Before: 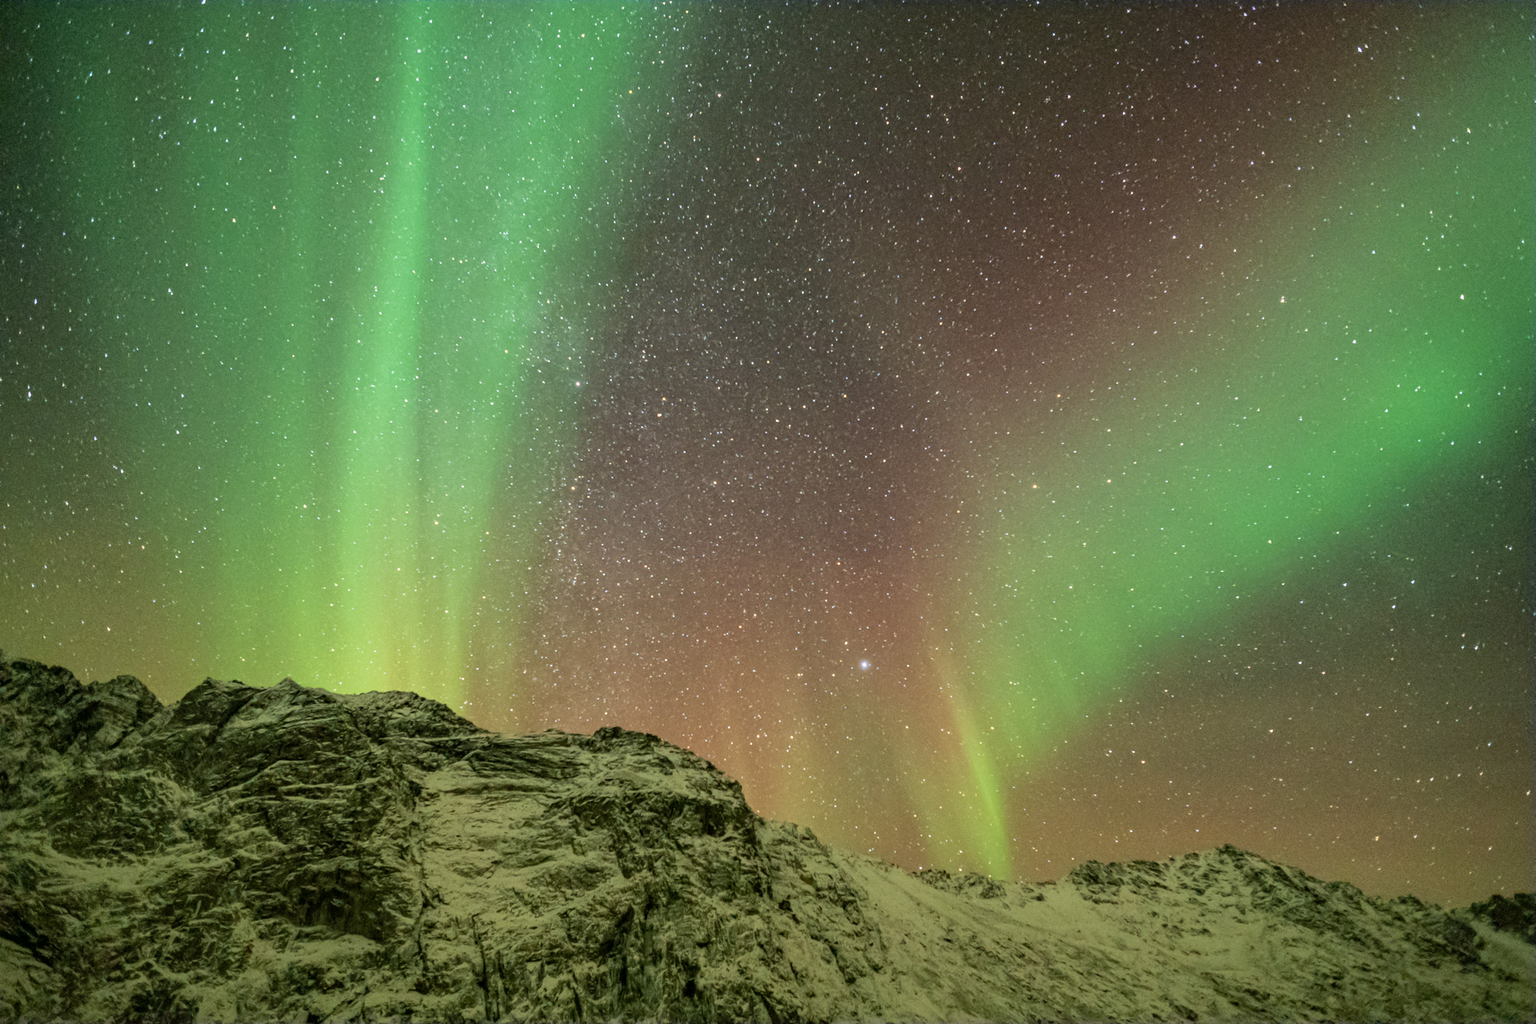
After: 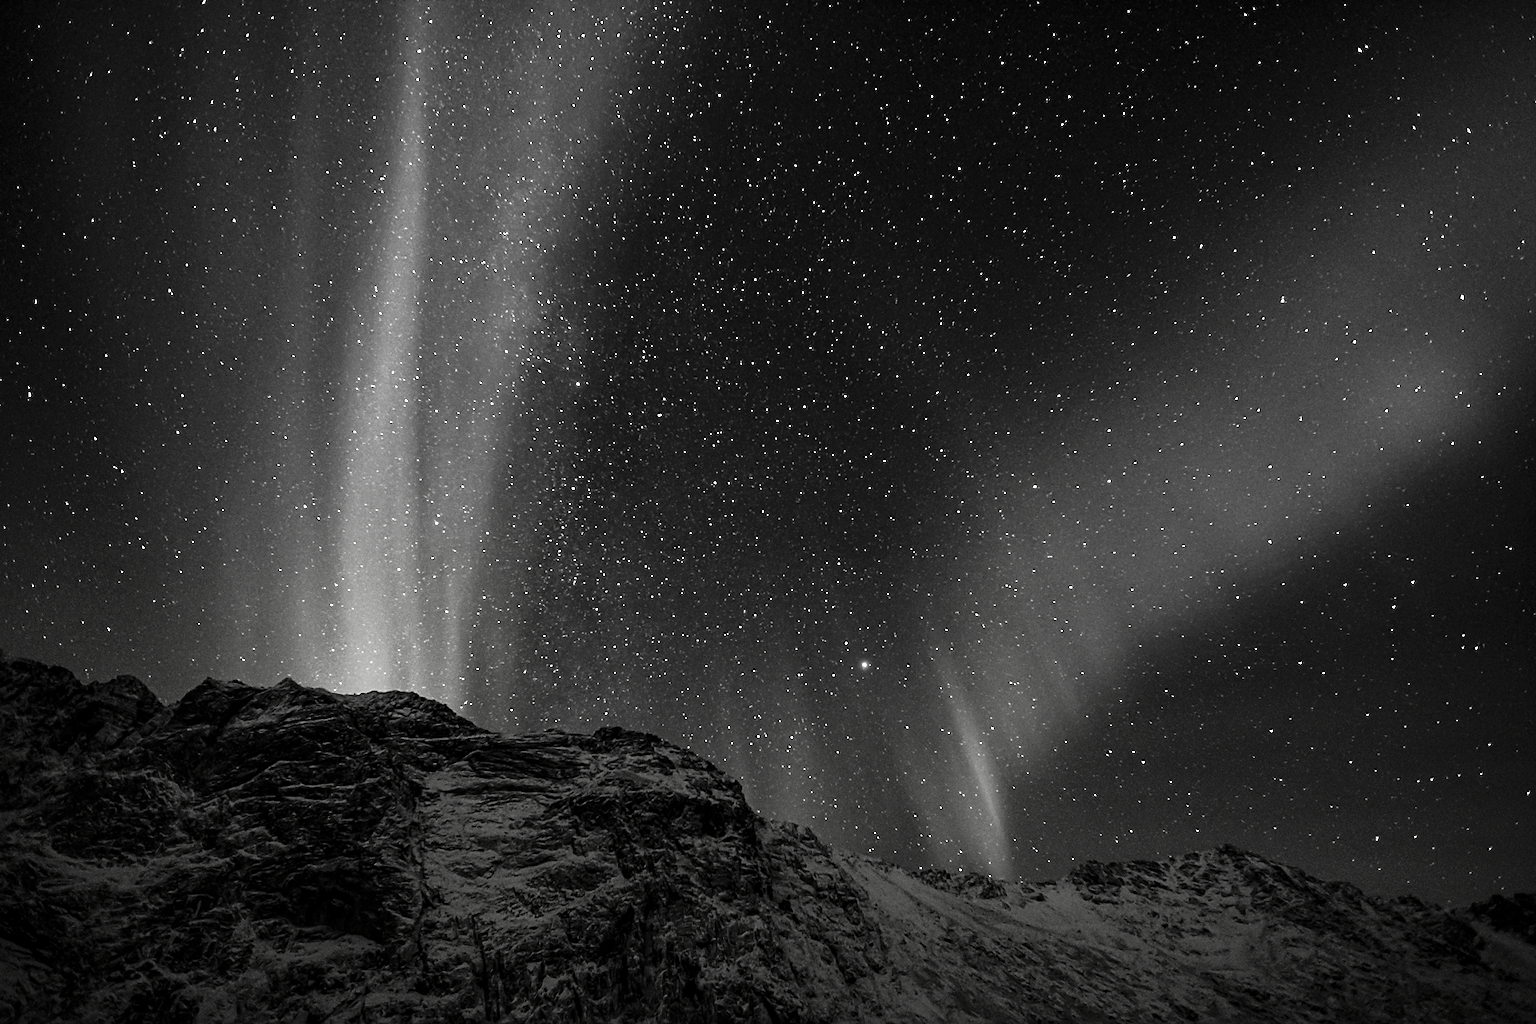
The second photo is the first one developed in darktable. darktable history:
contrast brightness saturation: contrast -0.027, brightness -0.582, saturation -0.99
tone equalizer: -8 EV -0.444 EV, -7 EV -0.359 EV, -6 EV -0.363 EV, -5 EV -0.256 EV, -3 EV 0.254 EV, -2 EV 0.313 EV, -1 EV 0.397 EV, +0 EV 0.392 EV, edges refinement/feathering 500, mask exposure compensation -1.57 EV, preserve details no
sharpen: radius 1.818, amount 0.411, threshold 1.591
tone curve: curves: ch0 [(0, 0) (0.003, 0.002) (0.011, 0.009) (0.025, 0.022) (0.044, 0.041) (0.069, 0.059) (0.1, 0.082) (0.136, 0.106) (0.177, 0.138) (0.224, 0.179) (0.277, 0.226) (0.335, 0.28) (0.399, 0.342) (0.468, 0.413) (0.543, 0.493) (0.623, 0.591) (0.709, 0.699) (0.801, 0.804) (0.898, 0.899) (1, 1)], color space Lab, independent channels, preserve colors none
